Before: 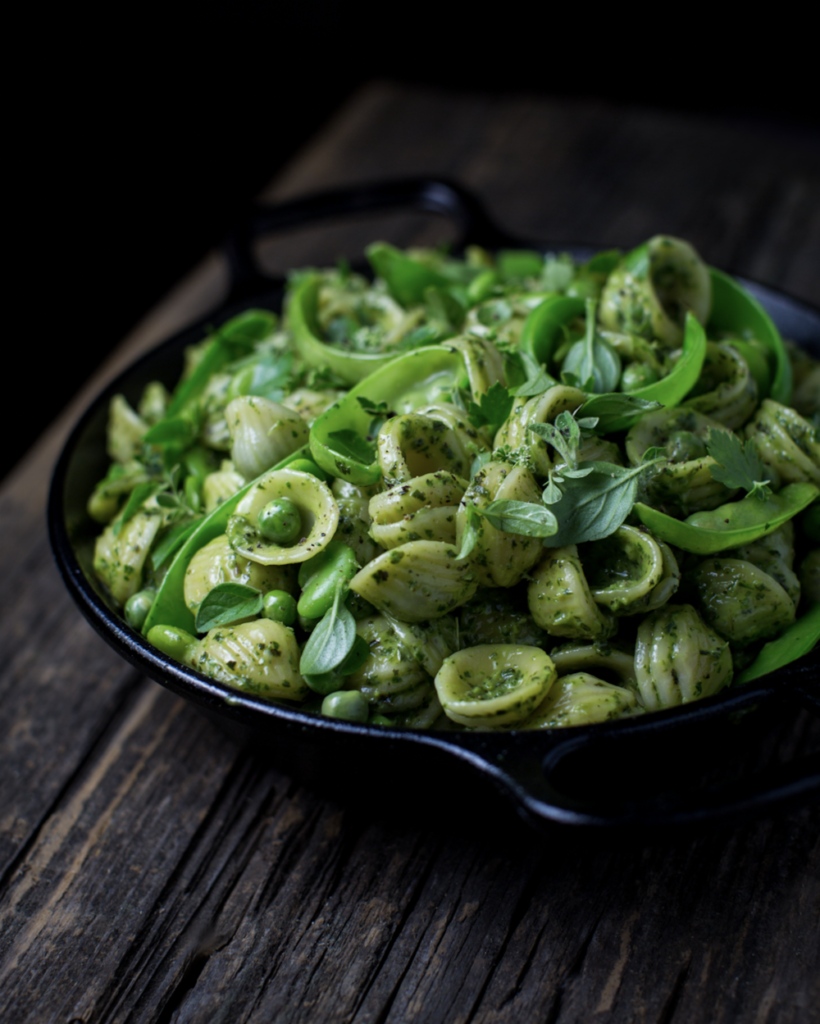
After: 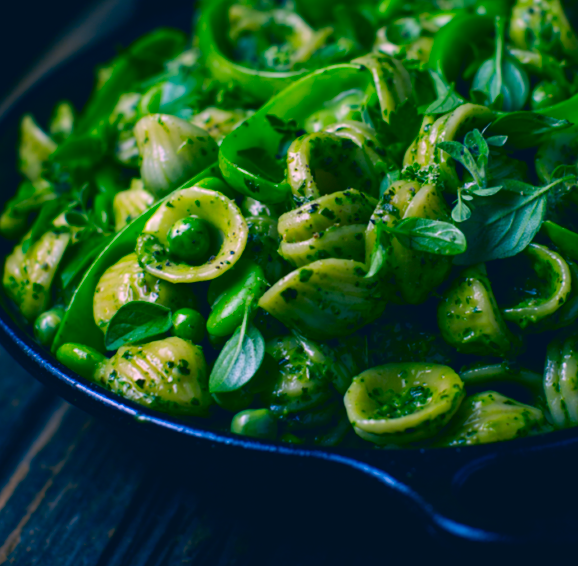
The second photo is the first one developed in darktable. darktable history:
contrast brightness saturation: contrast 0.07, brightness -0.14, saturation 0.11
crop: left 11.123%, top 27.61%, right 18.3%, bottom 17.034%
color correction: highlights a* 17.03, highlights b* 0.205, shadows a* -15.38, shadows b* -14.56, saturation 1.5
